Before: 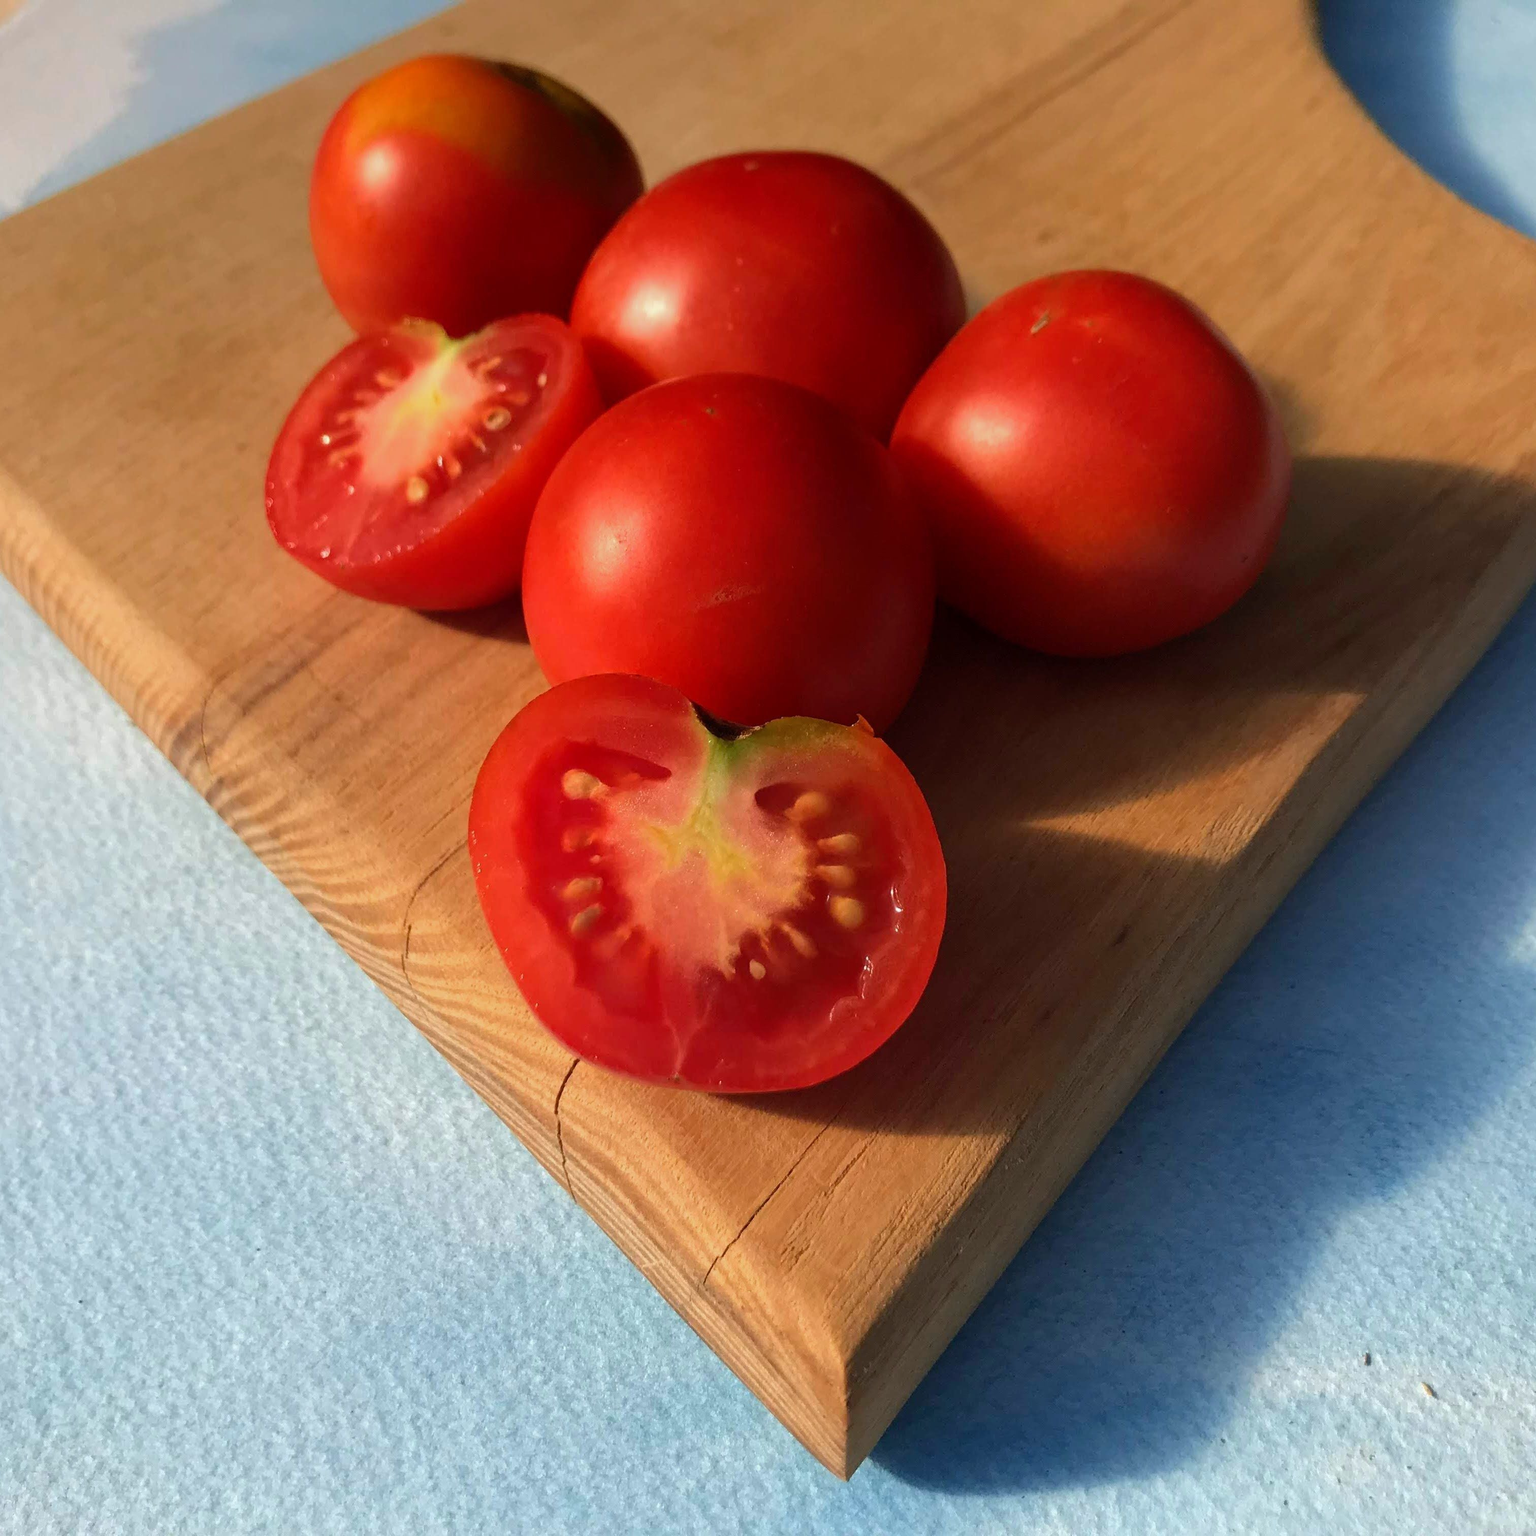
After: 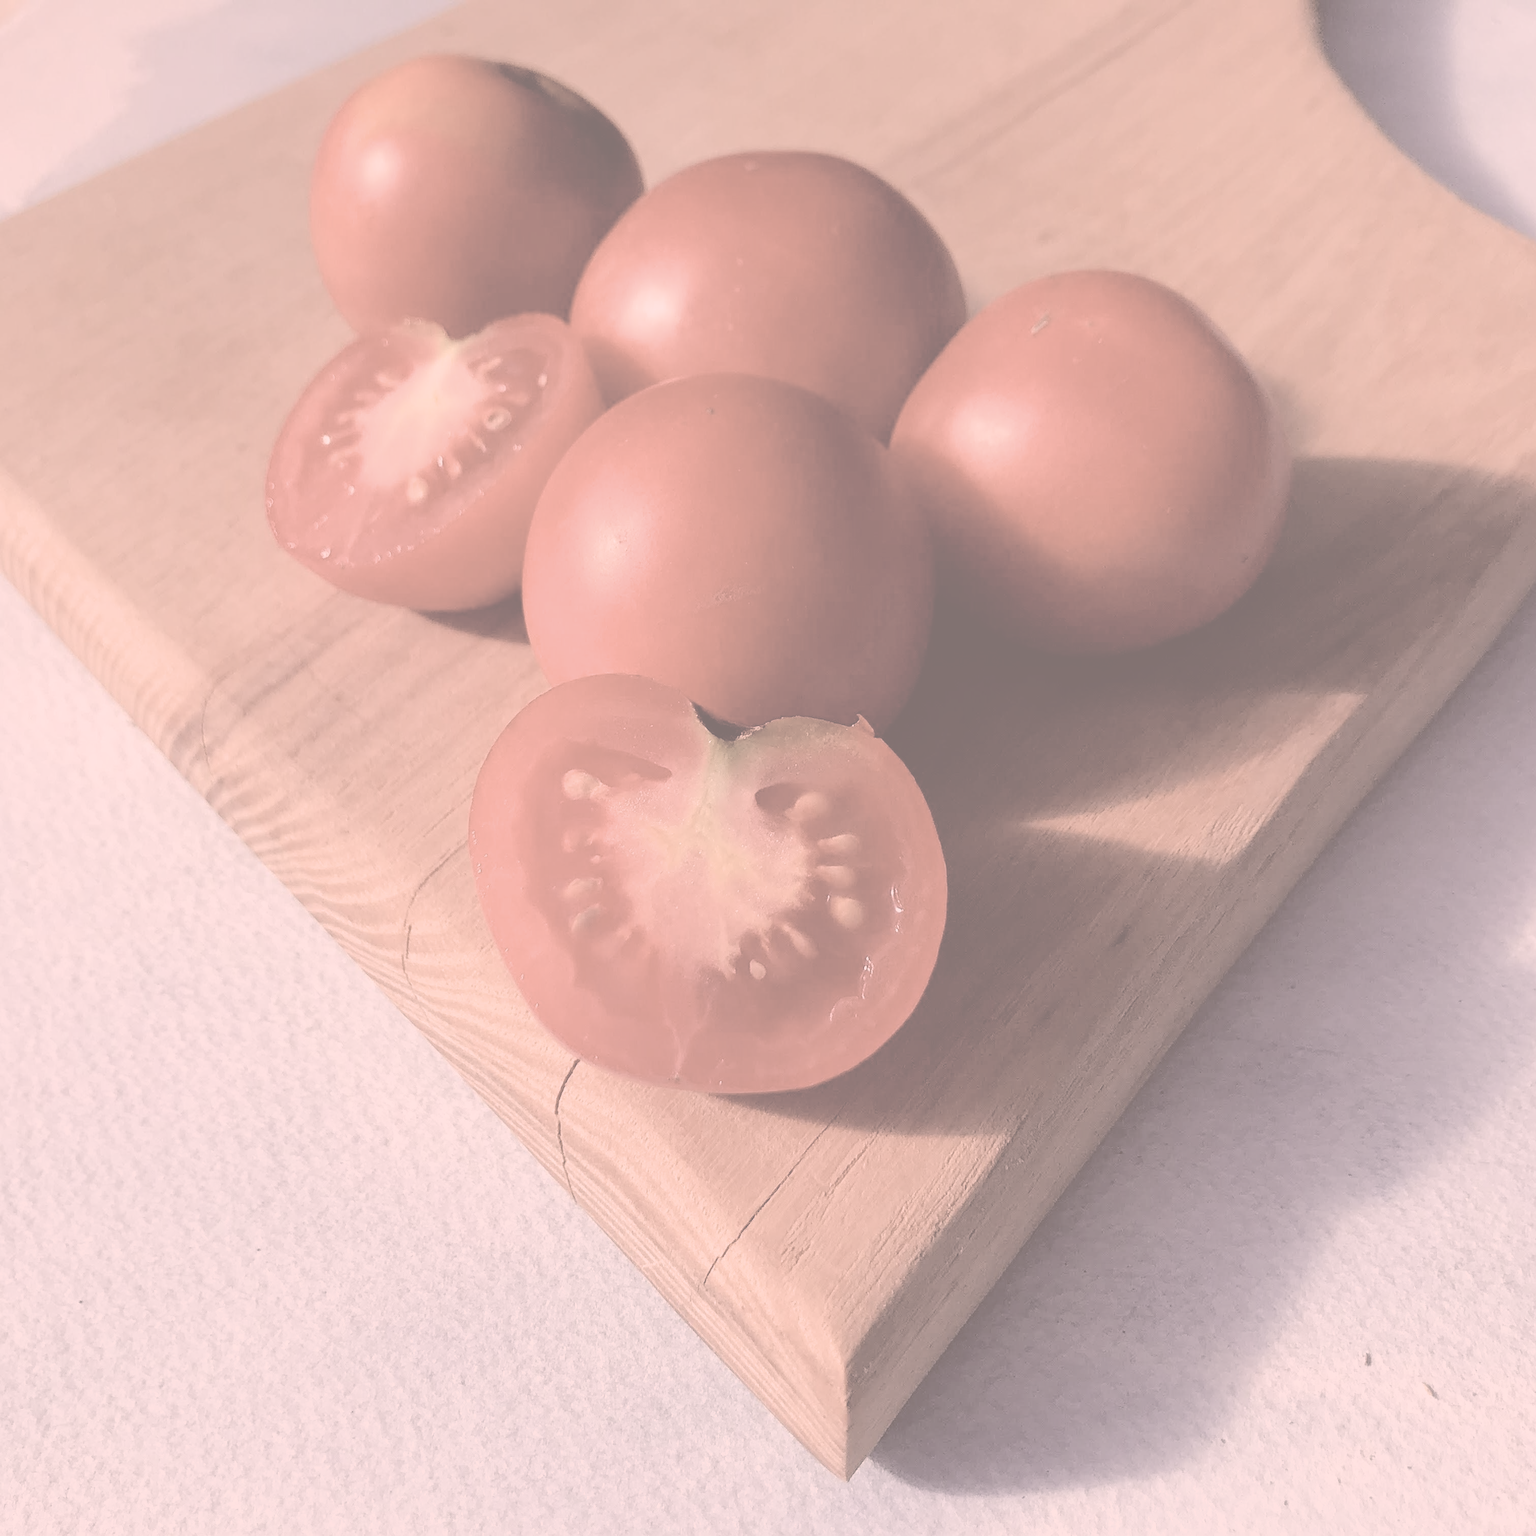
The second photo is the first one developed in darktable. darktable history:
sharpen: on, module defaults
color correction: highlights a* 12.48, highlights b* 5.42
contrast brightness saturation: contrast -0.338, brightness 0.757, saturation -0.791
filmic rgb: black relative exposure -8.21 EV, white relative exposure 2.2 EV, target white luminance 99.894%, hardness 7.08, latitude 75.24%, contrast 1.32, highlights saturation mix -3%, shadows ↔ highlights balance 30.12%
